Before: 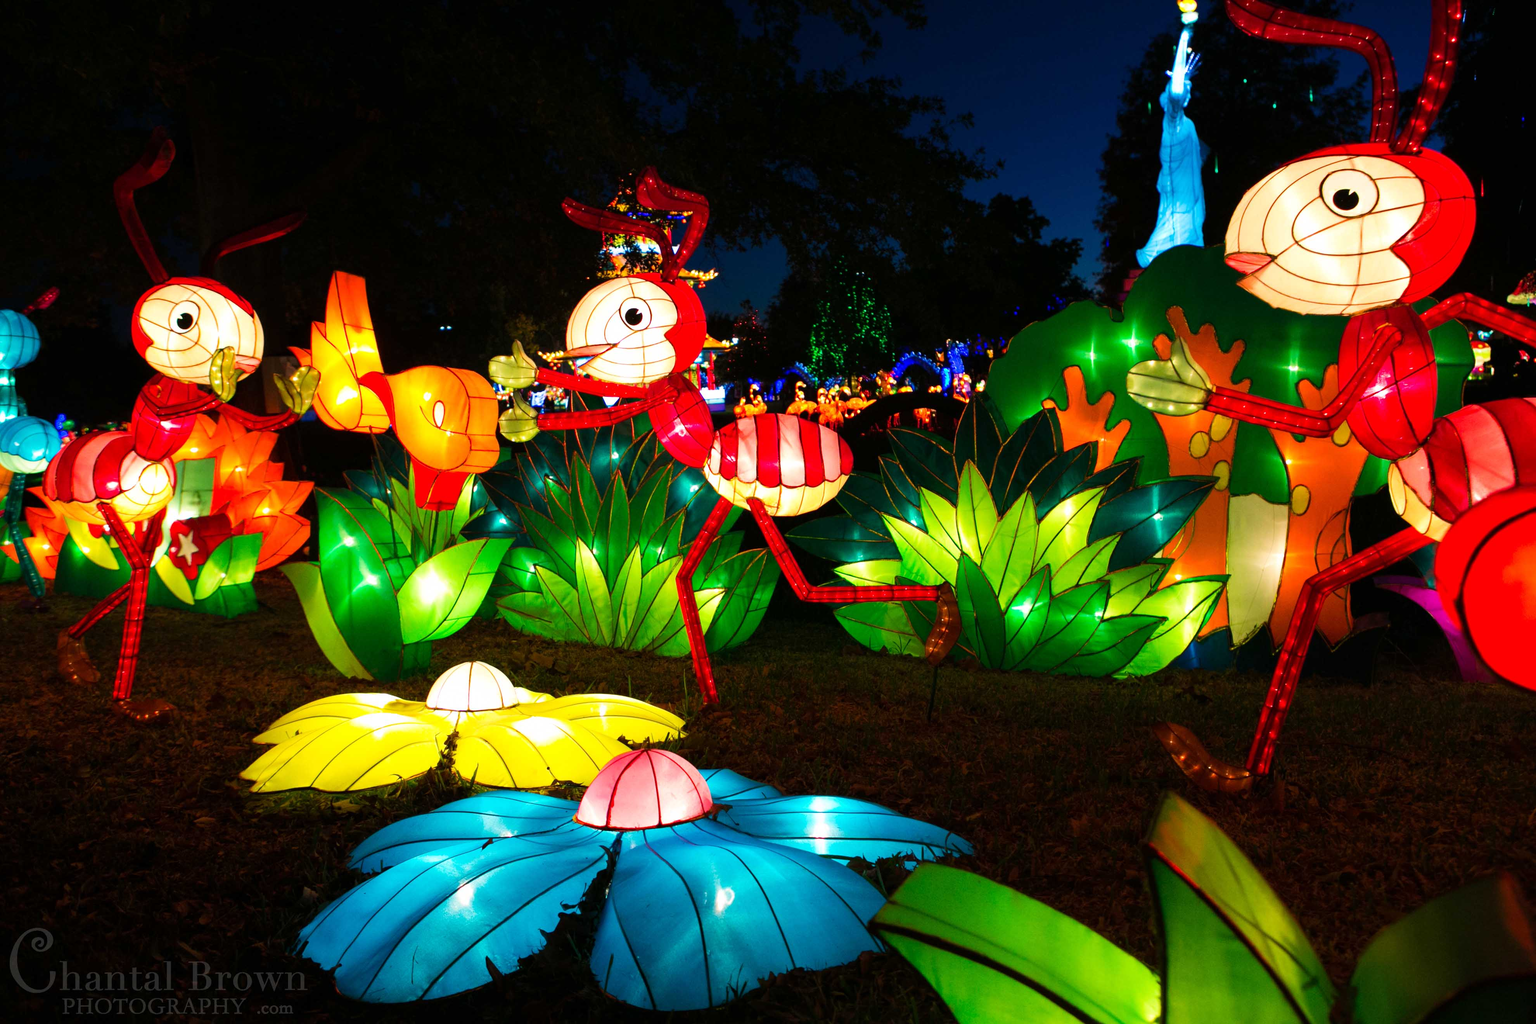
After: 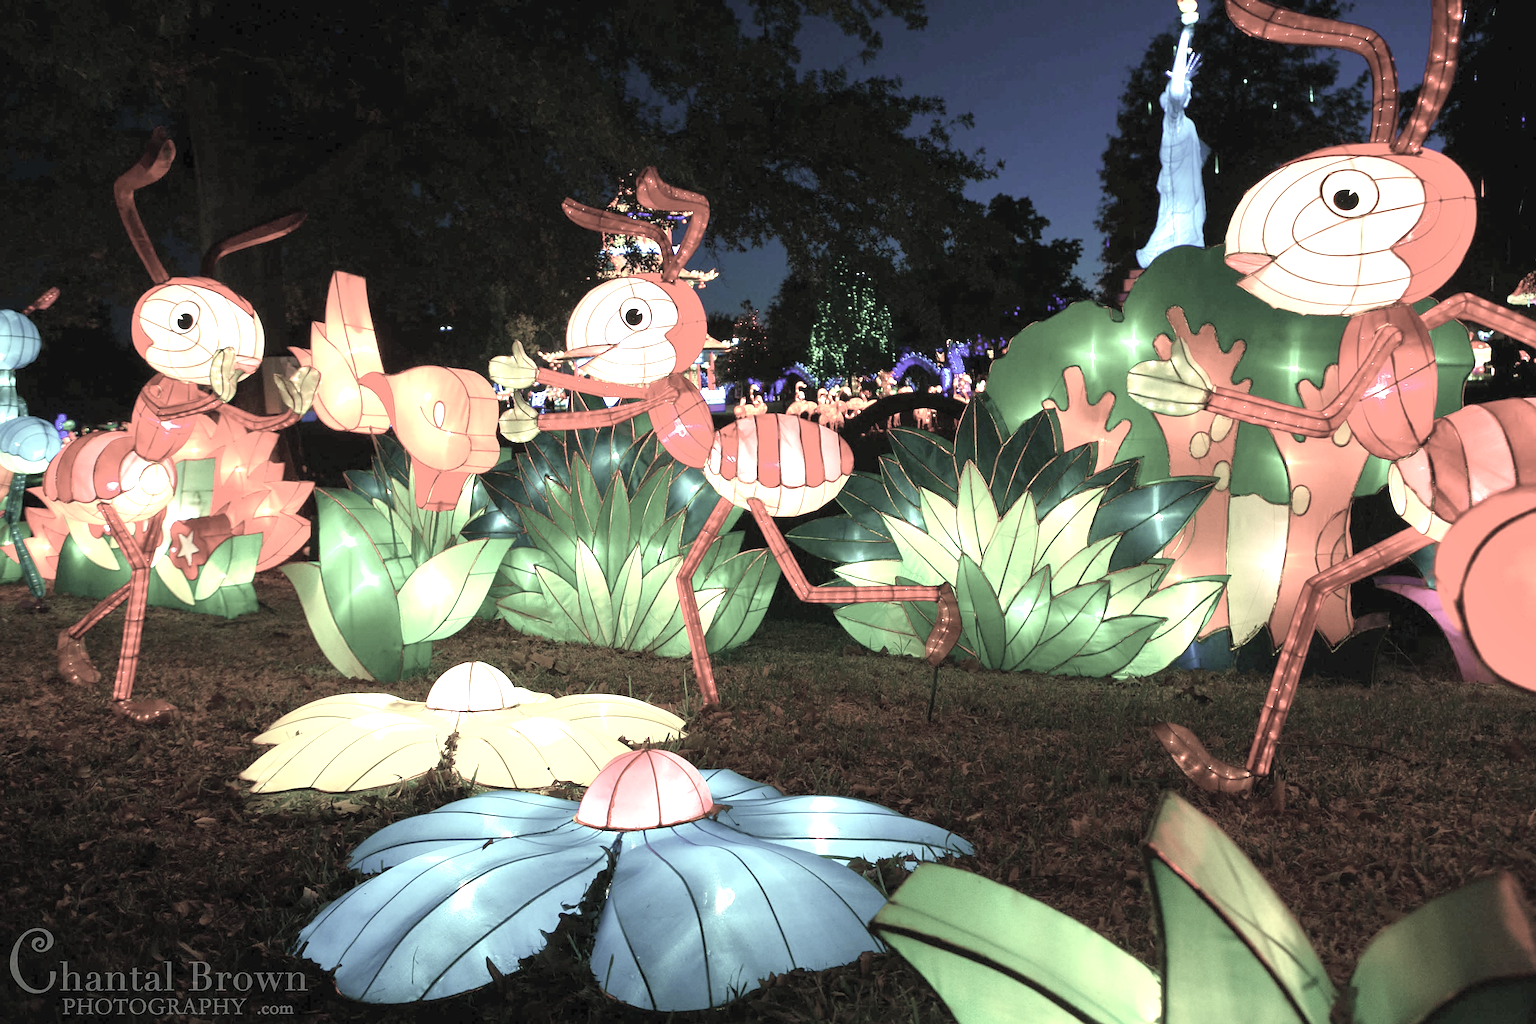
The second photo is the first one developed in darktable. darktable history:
color zones: curves: ch0 [(0, 0.5) (0.143, 0.5) (0.286, 0.5) (0.429, 0.5) (0.571, 0.5) (0.714, 0.476) (0.857, 0.5) (1, 0.5)]; ch2 [(0, 0.5) (0.143, 0.5) (0.286, 0.5) (0.429, 0.5) (0.571, 0.5) (0.714, 0.487) (0.857, 0.5) (1, 0.5)]
contrast brightness saturation: brightness 0.18, saturation -0.513
exposure: black level correction 0, exposure 0.498 EV, compensate exposure bias true, compensate highlight preservation false
sharpen: on, module defaults
tone equalizer: -8 EV 0.984 EV, -7 EV 1.03 EV, -6 EV 1.04 EV, -5 EV 0.972 EV, -4 EV 1.02 EV, -3 EV 0.764 EV, -2 EV 0.511 EV, -1 EV 0.246 EV
color balance rgb: shadows lift › chroma 2.056%, shadows lift › hue 136.9°, power › hue 308.96°, linear chroma grading › shadows 31.774%, linear chroma grading › global chroma -1.736%, linear chroma grading › mid-tones 4.021%, perceptual saturation grading › global saturation -32.459%, contrast 5.109%
